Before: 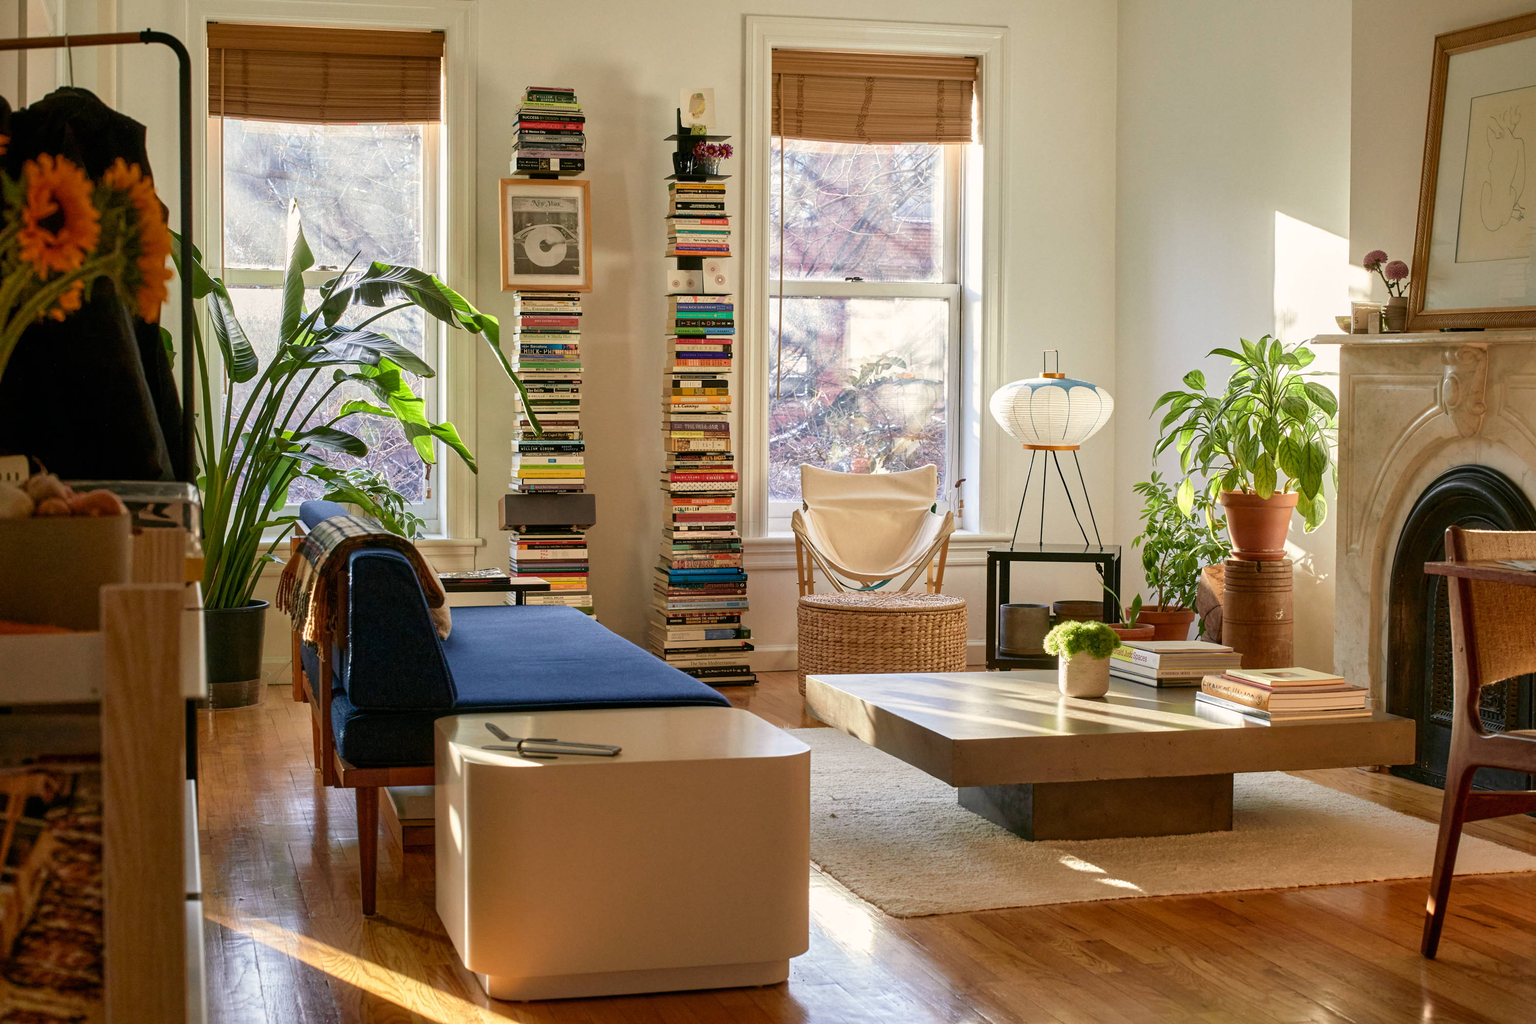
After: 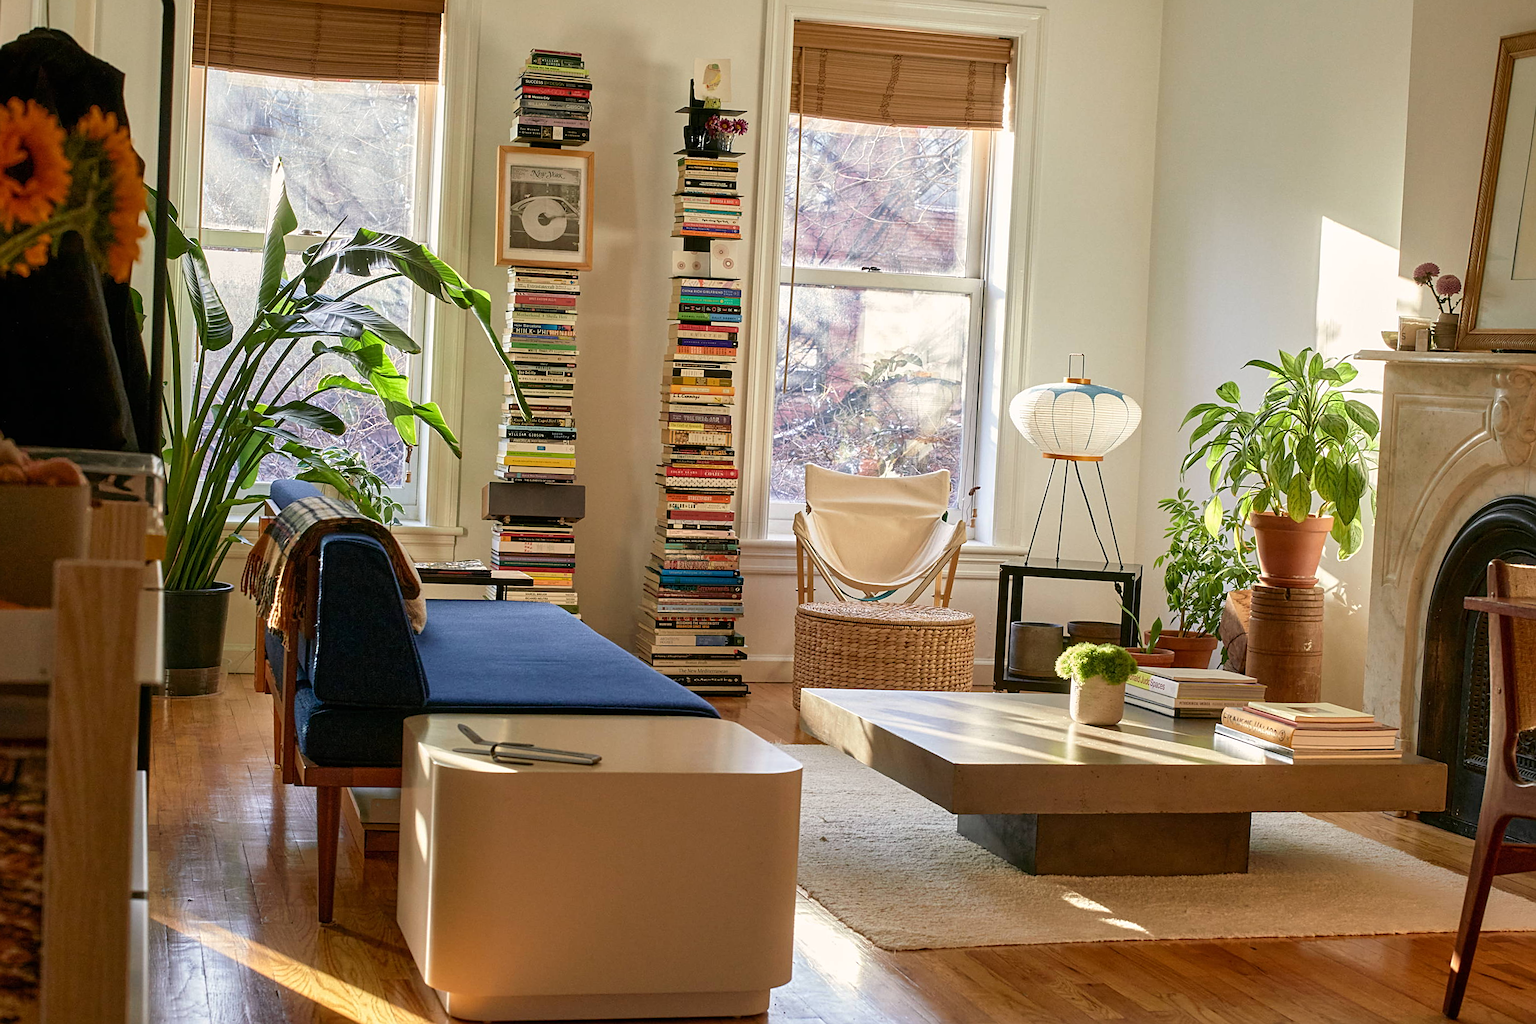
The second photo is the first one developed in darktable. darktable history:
crop and rotate: angle -2.51°
sharpen: on, module defaults
